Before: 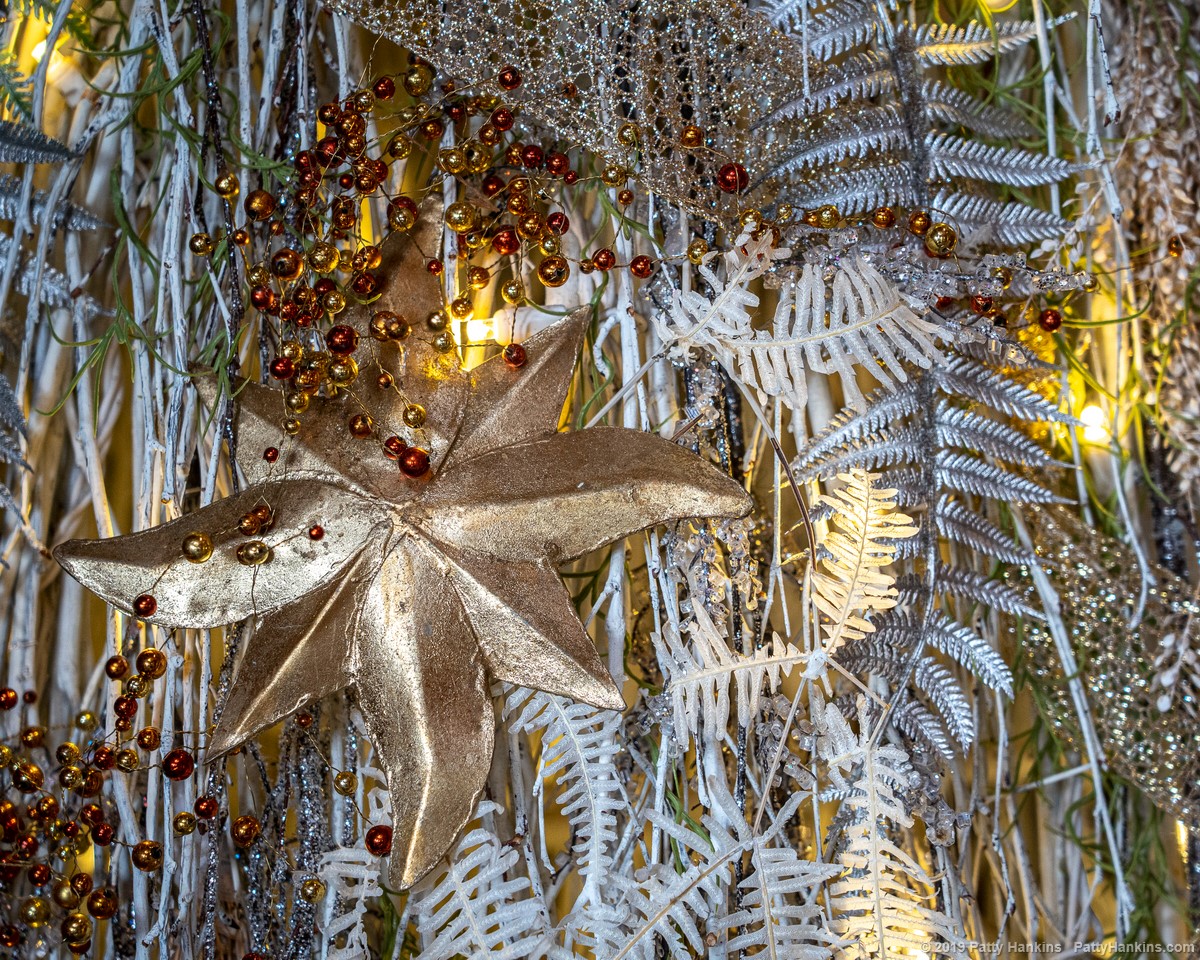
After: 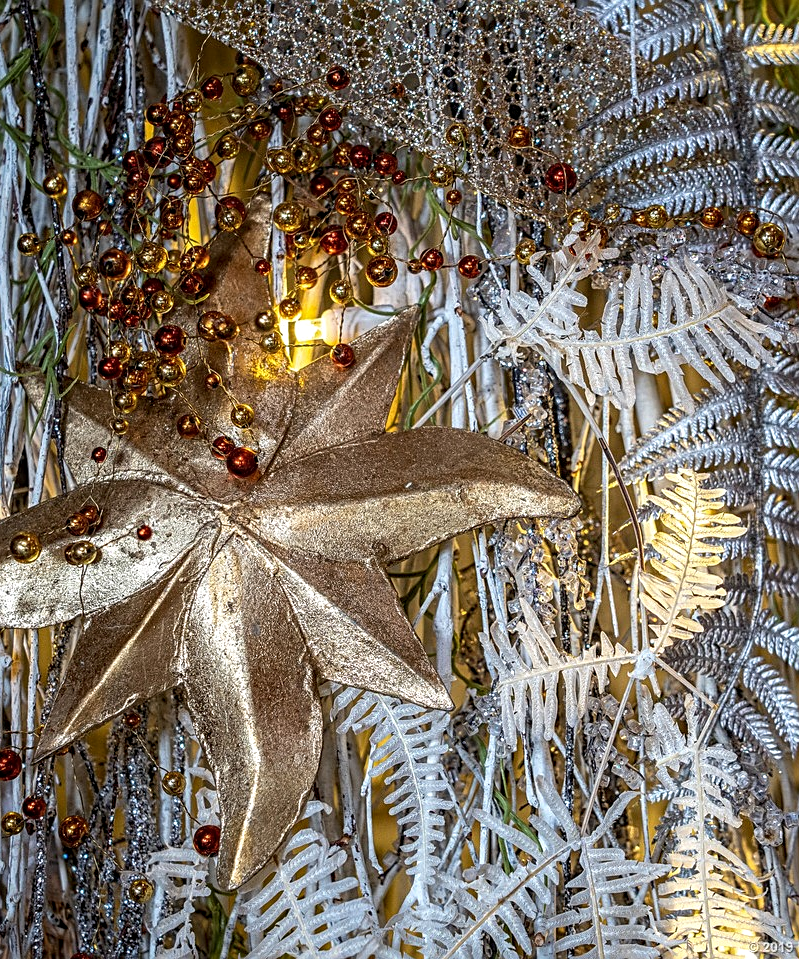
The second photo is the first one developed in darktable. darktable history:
crop and rotate: left 14.385%, right 18.948%
haze removal: strength 0.1, compatibility mode true, adaptive false
sharpen: on, module defaults
local contrast: on, module defaults
